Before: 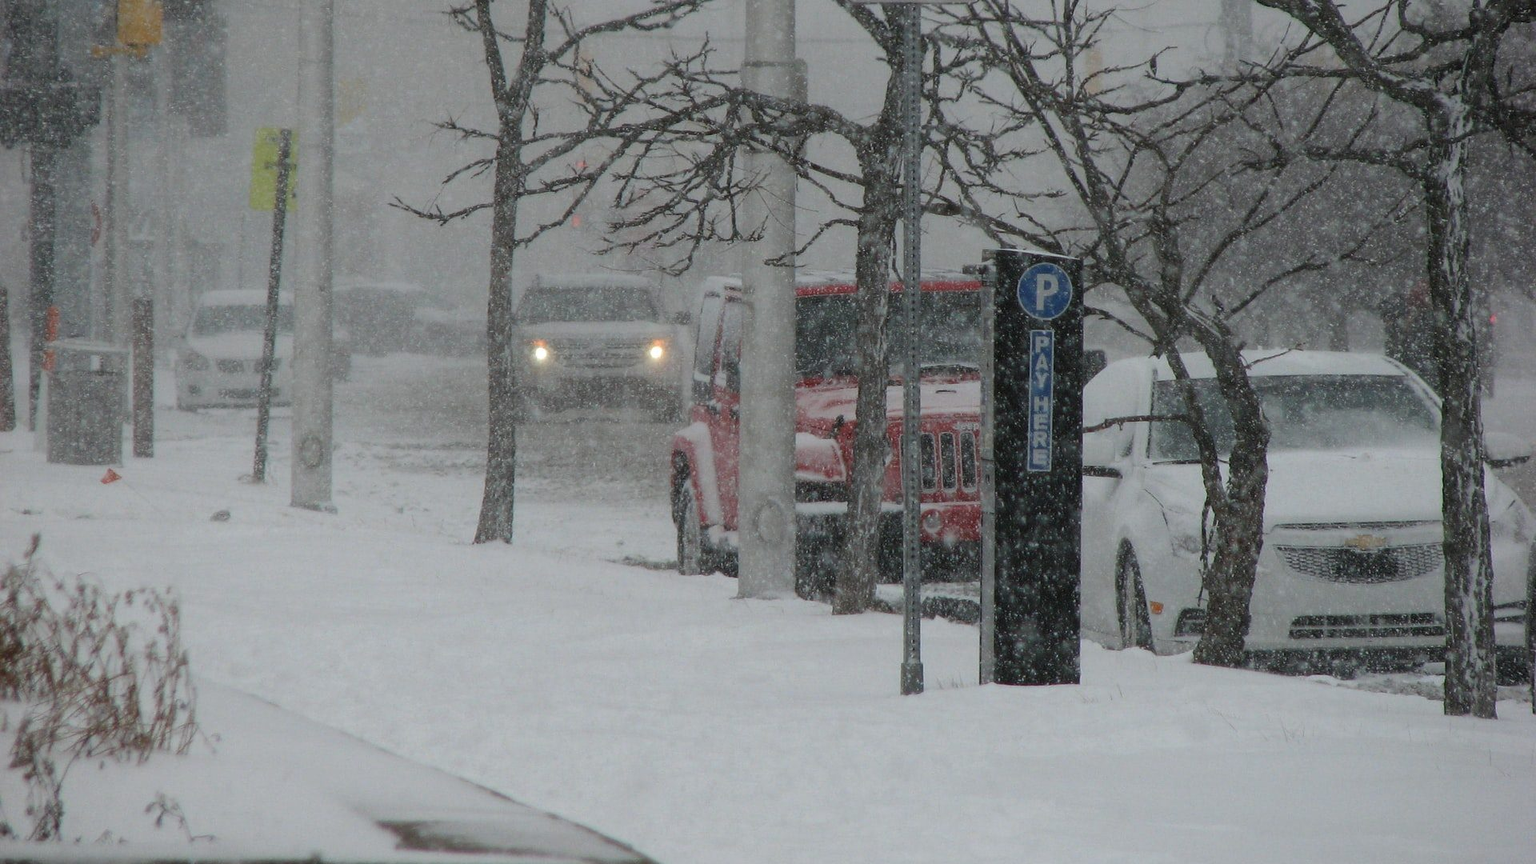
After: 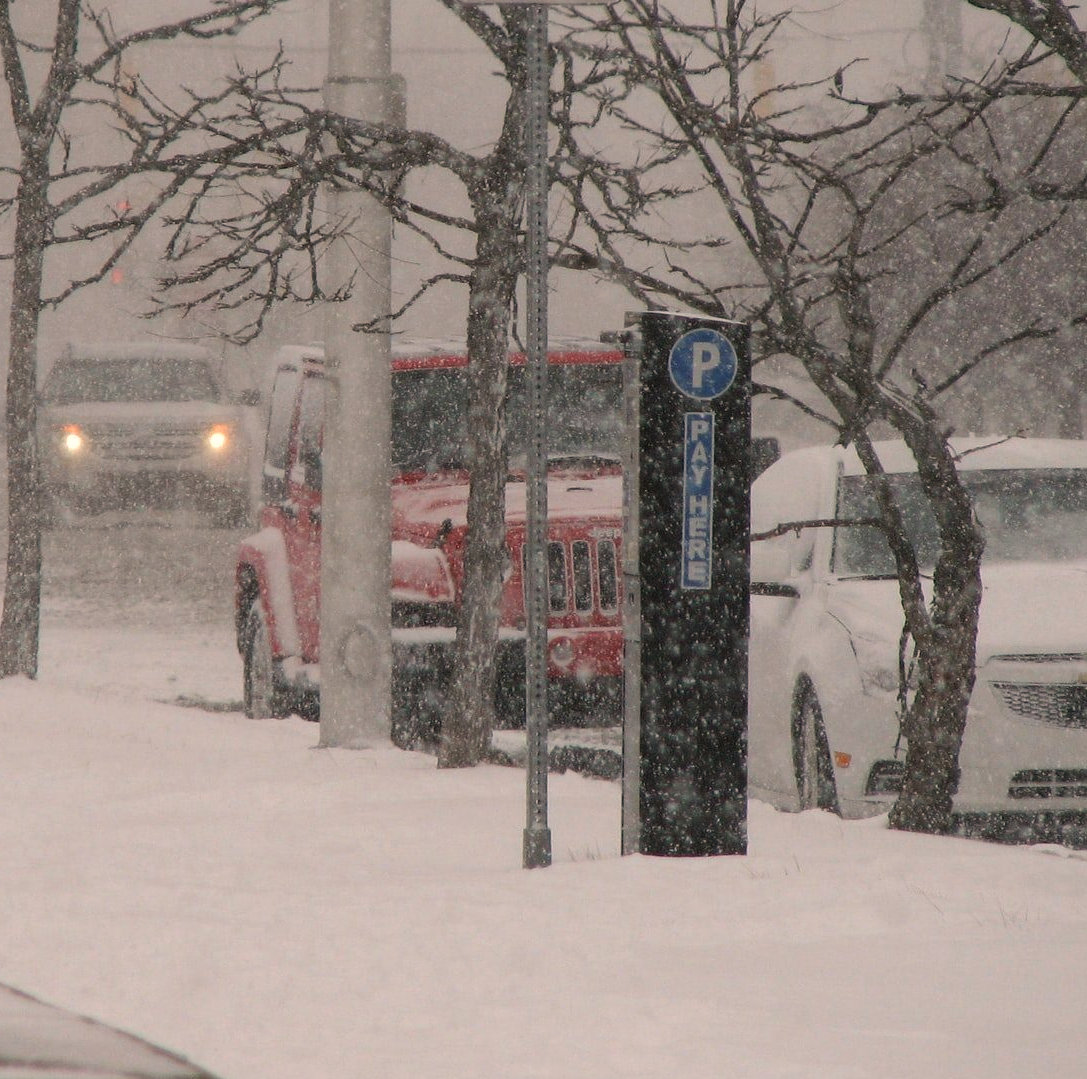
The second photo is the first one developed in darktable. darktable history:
crop: left 31.458%, top 0%, right 11.876%
white balance: red 1.127, blue 0.943
contrast brightness saturation: contrast 0.05, brightness 0.06, saturation 0.01
